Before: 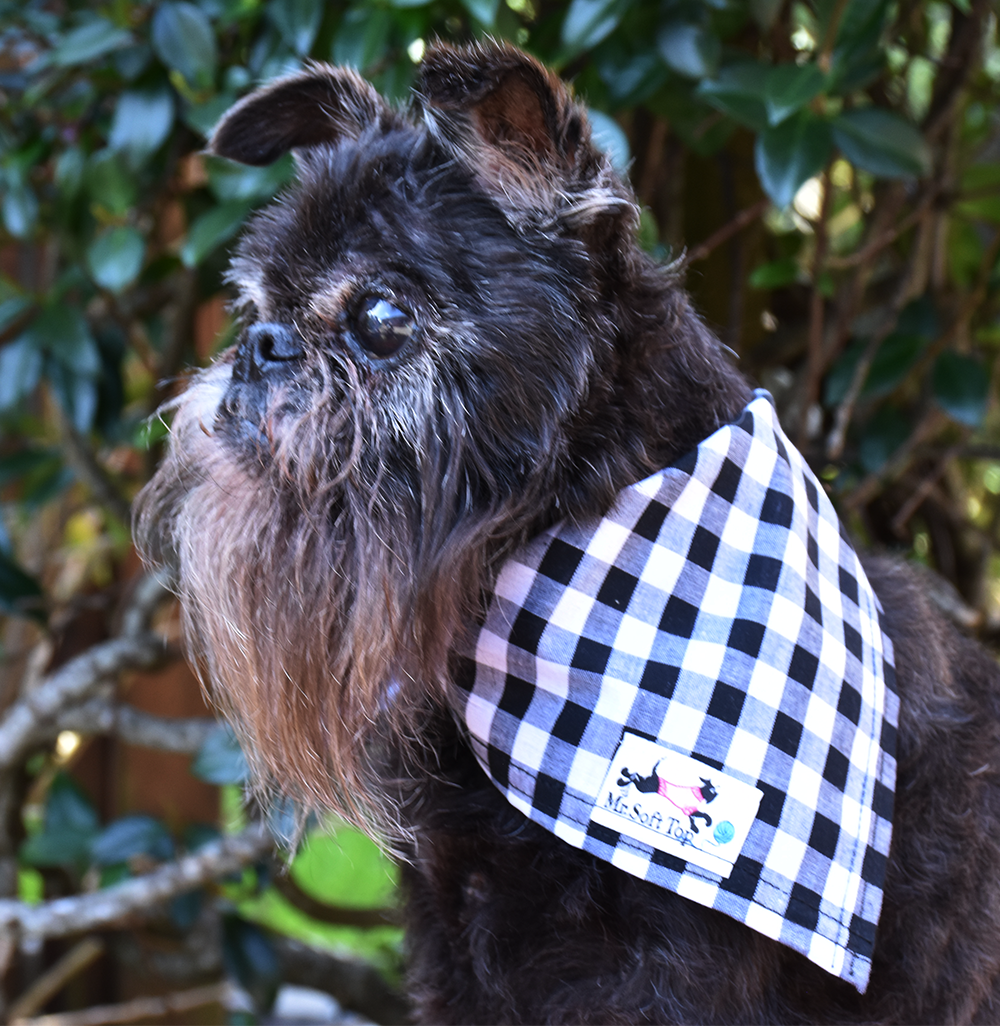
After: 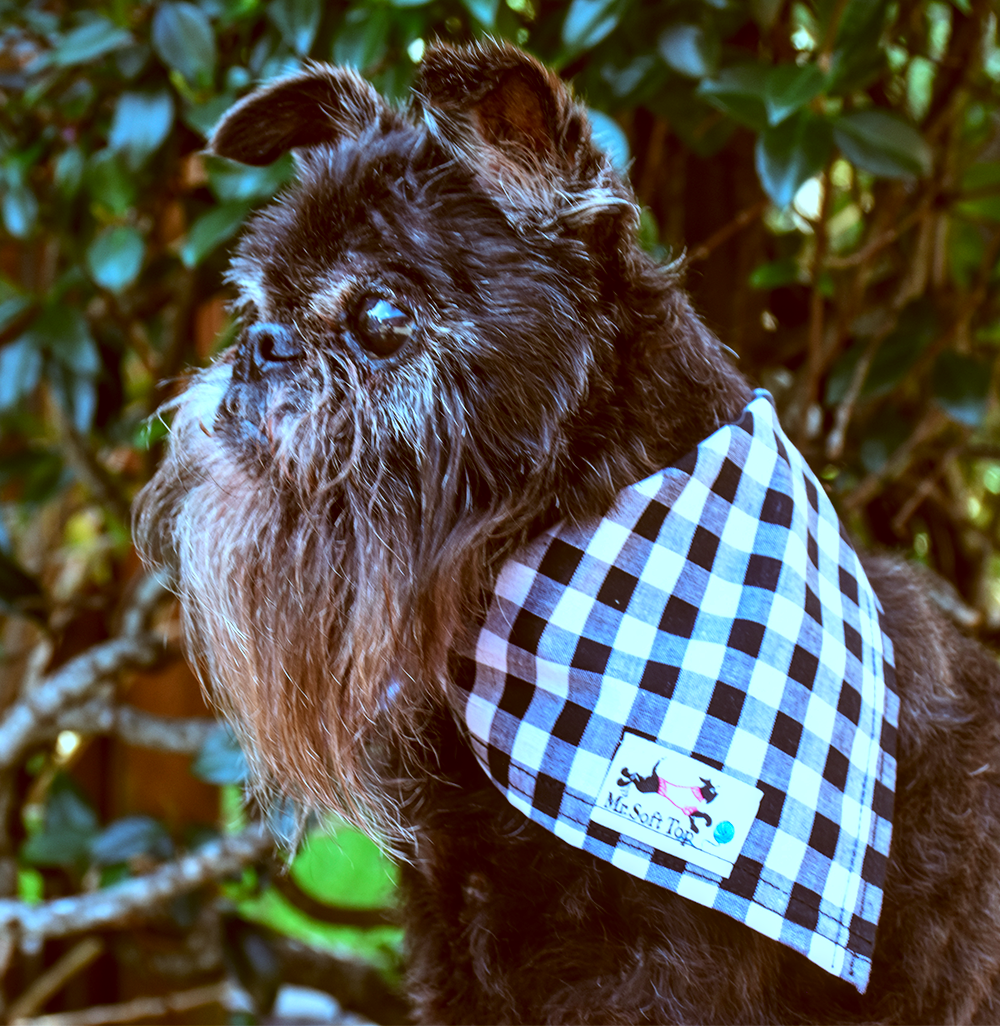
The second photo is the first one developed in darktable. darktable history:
contrast brightness saturation: contrast 0.08, saturation 0.198
exposure: compensate highlight preservation false
color correction: highlights a* -14.38, highlights b* -16.82, shadows a* 10.22, shadows b* 29.11
local contrast: detail 130%
